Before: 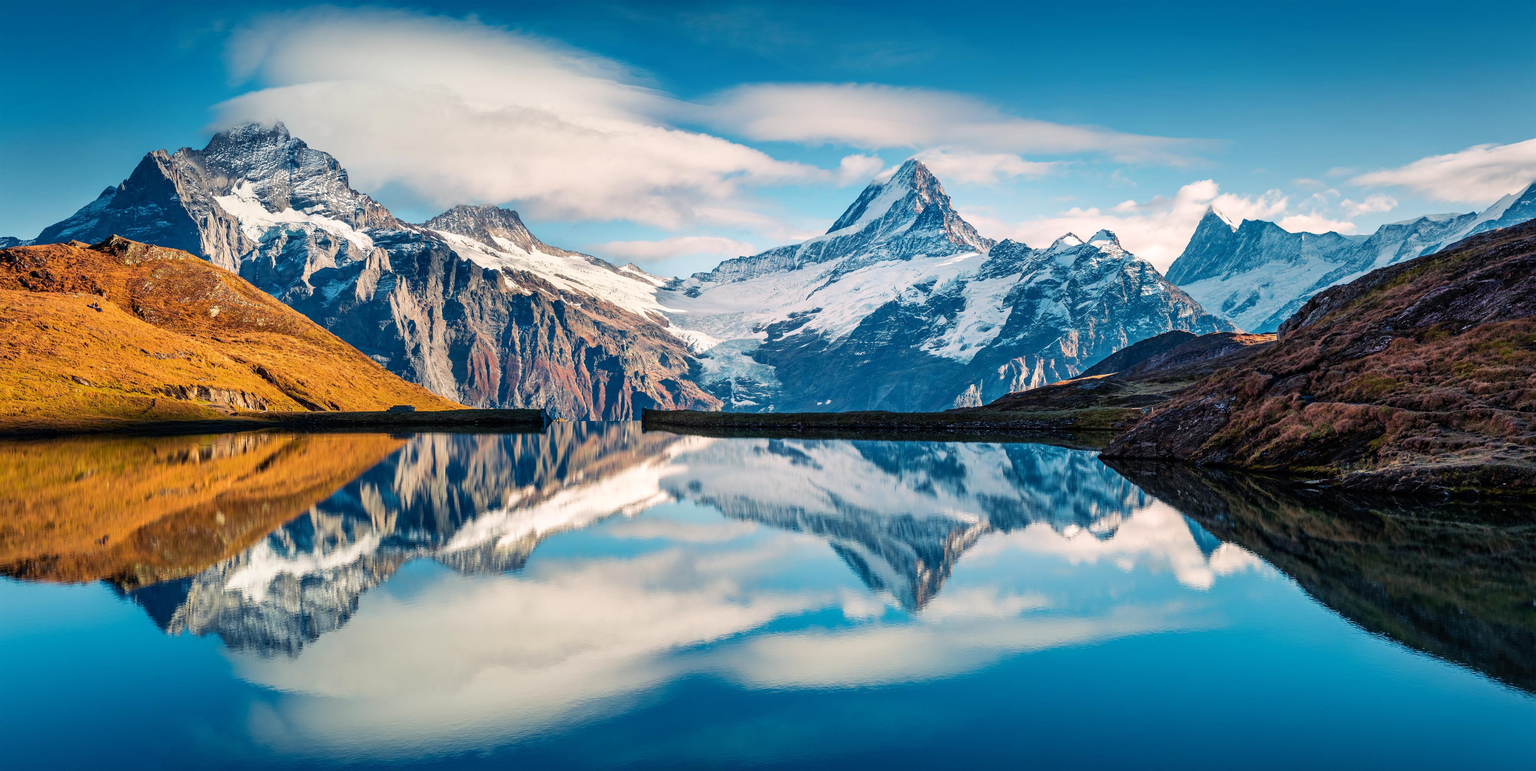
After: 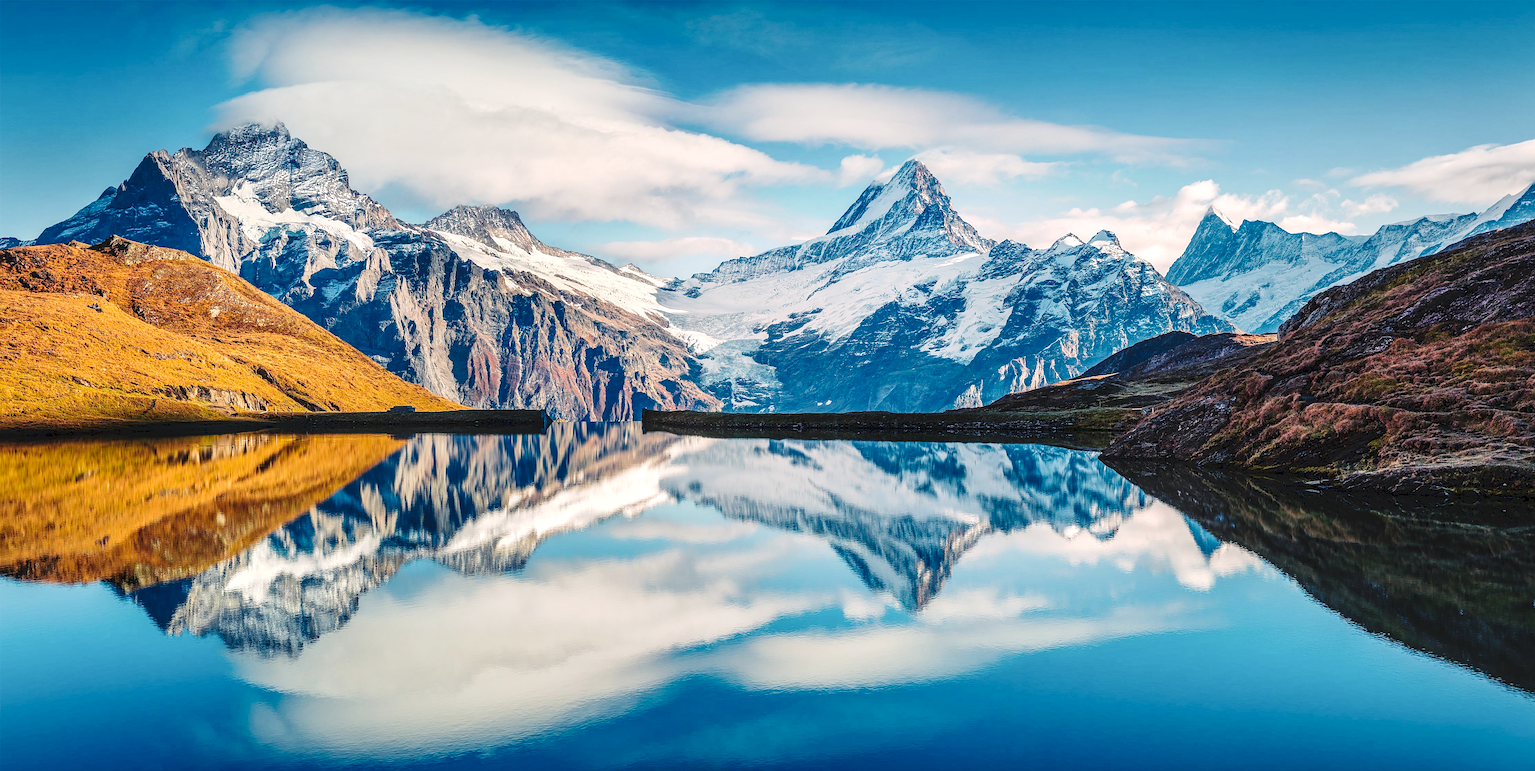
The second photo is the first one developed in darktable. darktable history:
local contrast: detail 130%
tone curve: curves: ch0 [(0, 0) (0.003, 0.09) (0.011, 0.095) (0.025, 0.097) (0.044, 0.108) (0.069, 0.117) (0.1, 0.129) (0.136, 0.151) (0.177, 0.185) (0.224, 0.229) (0.277, 0.299) (0.335, 0.379) (0.399, 0.469) (0.468, 0.55) (0.543, 0.629) (0.623, 0.702) (0.709, 0.775) (0.801, 0.85) (0.898, 0.91) (1, 1)], preserve colors none
sharpen: on, module defaults
